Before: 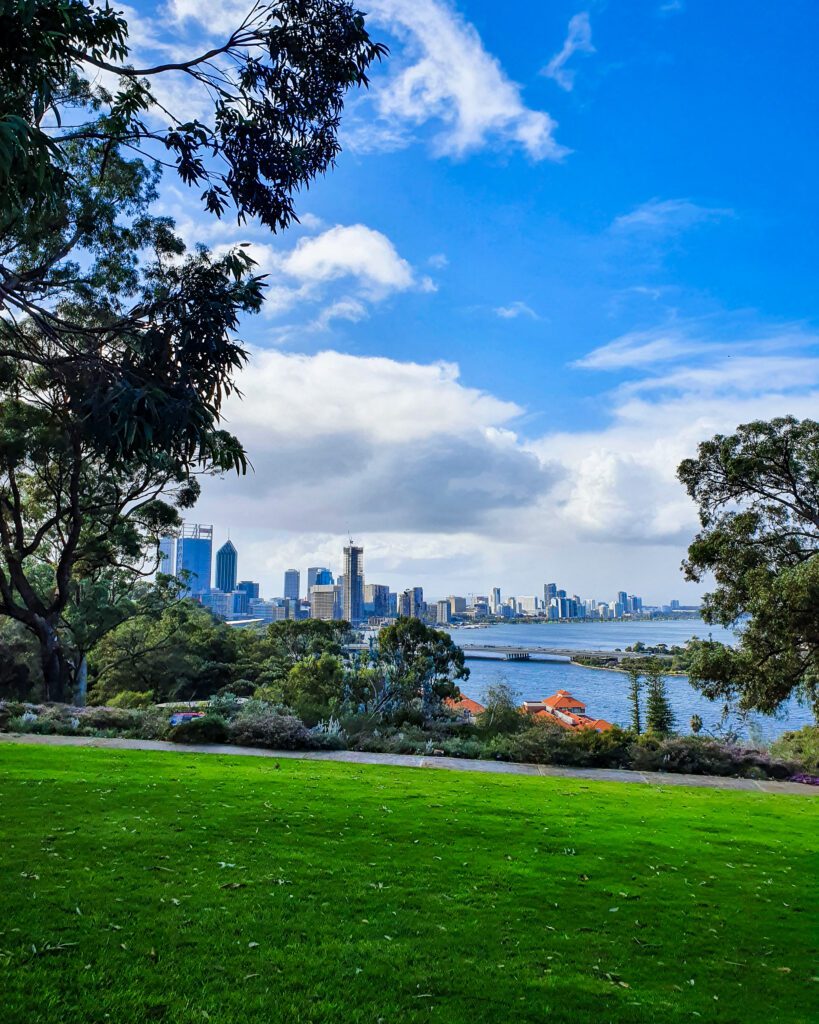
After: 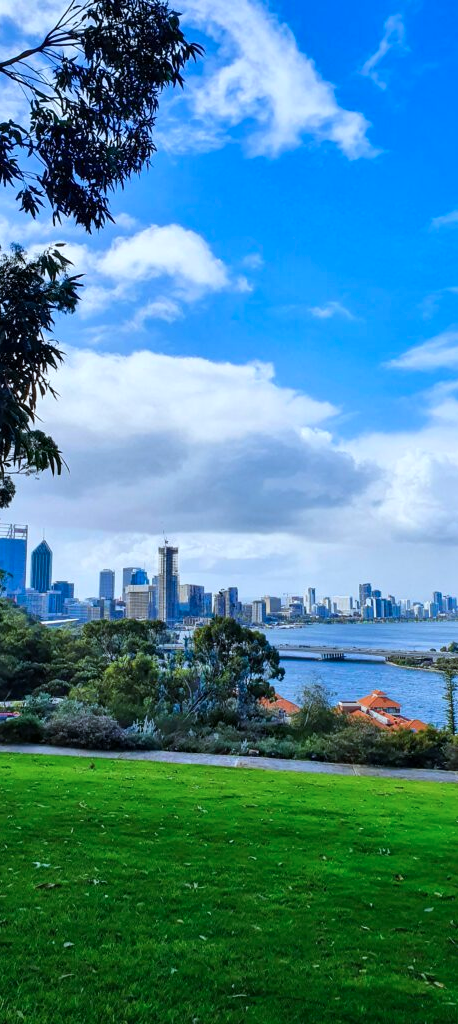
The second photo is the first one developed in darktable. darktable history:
color calibration: illuminant custom, x 0.368, y 0.373, temperature 4335.9 K
crop and rotate: left 22.624%, right 21.386%
